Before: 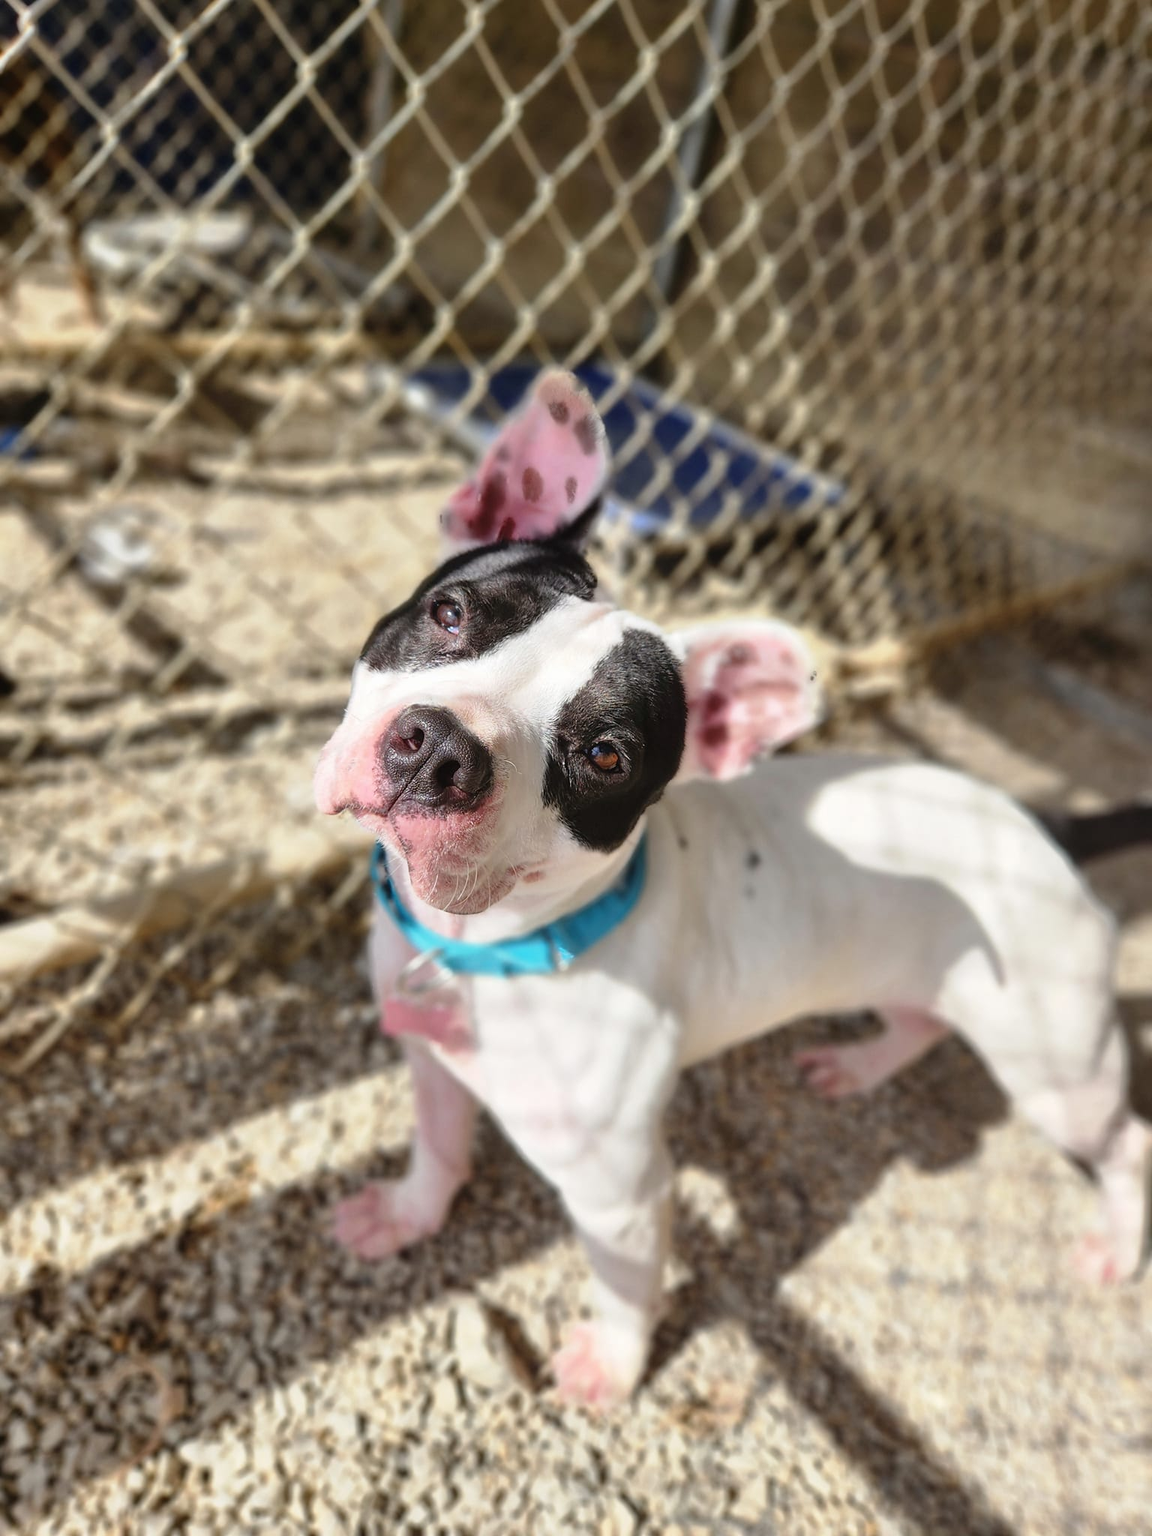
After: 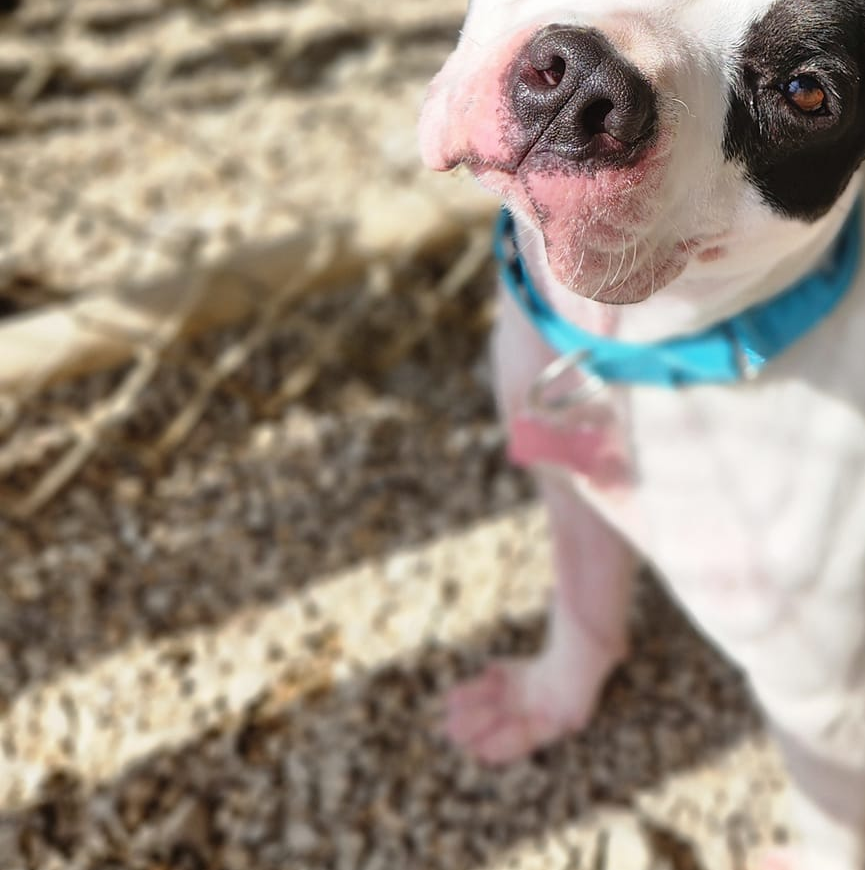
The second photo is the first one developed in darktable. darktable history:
crop: top 44.711%, right 43.684%, bottom 12.779%
